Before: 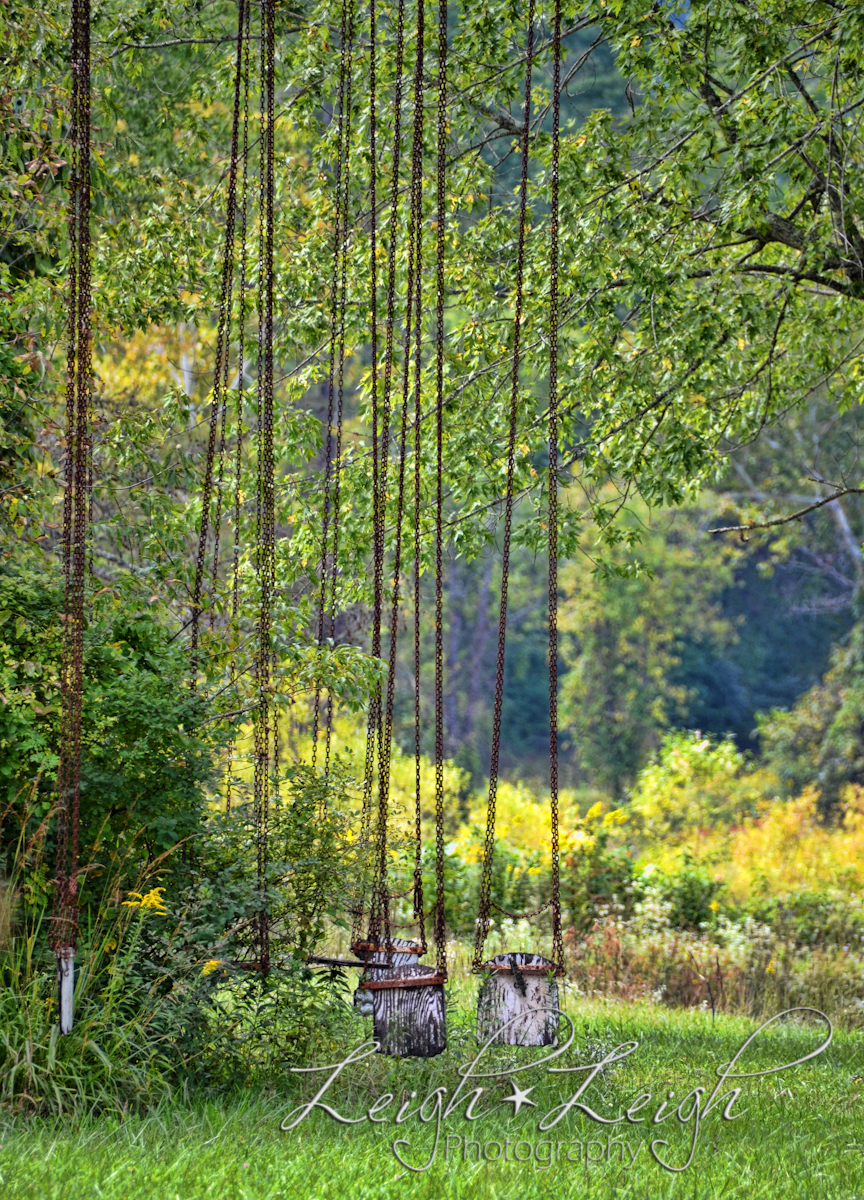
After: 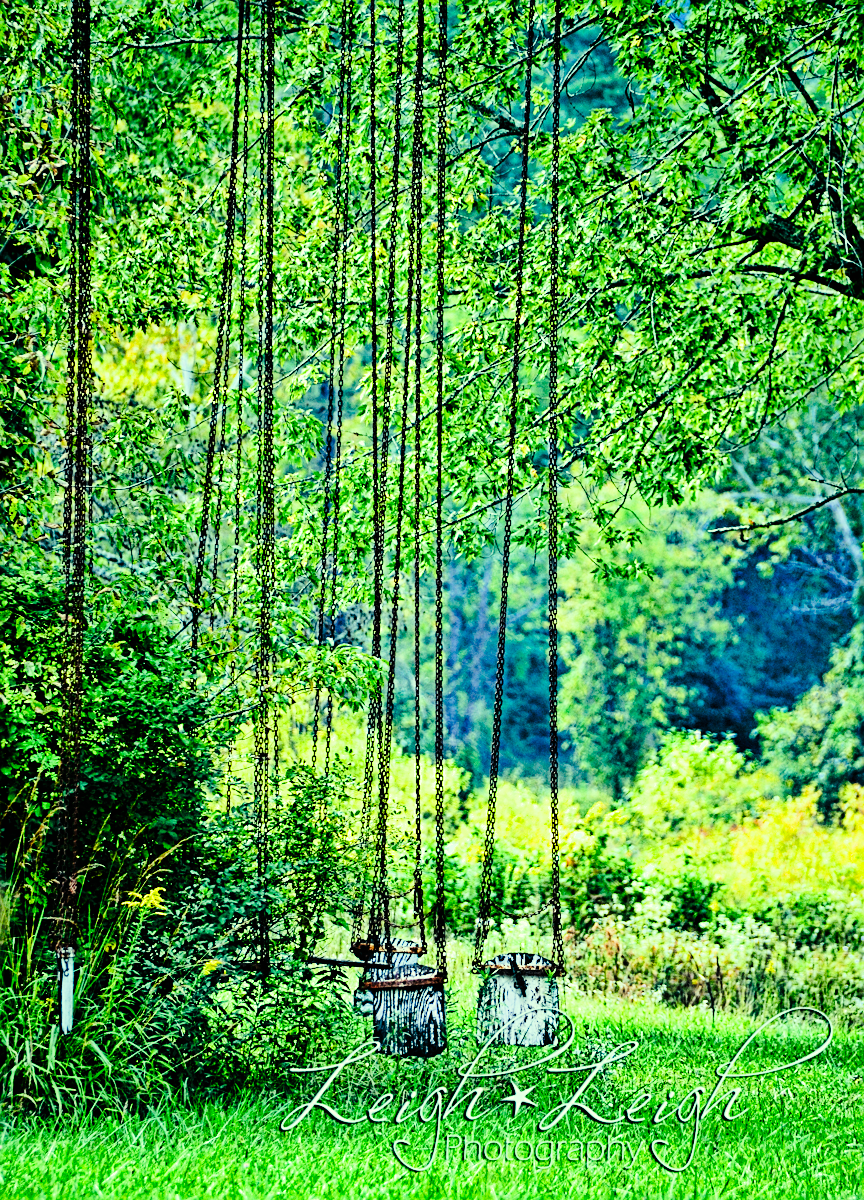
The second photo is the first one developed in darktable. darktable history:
tone equalizer: -8 EV -0.75 EV, -7 EV -0.7 EV, -6 EV -0.6 EV, -5 EV -0.4 EV, -3 EV 0.4 EV, -2 EV 0.6 EV, -1 EV 0.7 EV, +0 EV 0.75 EV, edges refinement/feathering 500, mask exposure compensation -1.57 EV, preserve details no
filmic rgb: black relative exposure -6.98 EV, white relative exposure 5.63 EV, hardness 2.86
exposure: black level correction 0, exposure 0.7 EV, compensate highlight preservation false
white balance: red 0.931, blue 1.11
tone curve: curves: ch0 [(0, 0) (0.003, 0.006) (0.011, 0.007) (0.025, 0.01) (0.044, 0.015) (0.069, 0.023) (0.1, 0.031) (0.136, 0.045) (0.177, 0.066) (0.224, 0.098) (0.277, 0.139) (0.335, 0.194) (0.399, 0.254) (0.468, 0.346) (0.543, 0.45) (0.623, 0.56) (0.709, 0.667) (0.801, 0.78) (0.898, 0.891) (1, 1)], preserve colors none
color correction: highlights a* -5.94, highlights b* 11.19
sharpen: on, module defaults
color balance rgb: shadows lift › luminance -7.7%, shadows lift › chroma 2.13%, shadows lift › hue 165.27°, power › luminance -7.77%, power › chroma 1.1%, power › hue 215.88°, highlights gain › luminance 15.15%, highlights gain › chroma 7%, highlights gain › hue 125.57°, global offset › luminance -0.33%, global offset › chroma 0.11%, global offset › hue 165.27°, perceptual saturation grading › global saturation 24.42%, perceptual saturation grading › highlights -24.42%, perceptual saturation grading › mid-tones 24.42%, perceptual saturation grading › shadows 40%, perceptual brilliance grading › global brilliance -5%, perceptual brilliance grading › highlights 24.42%, perceptual brilliance grading › mid-tones 7%, perceptual brilliance grading › shadows -5%
